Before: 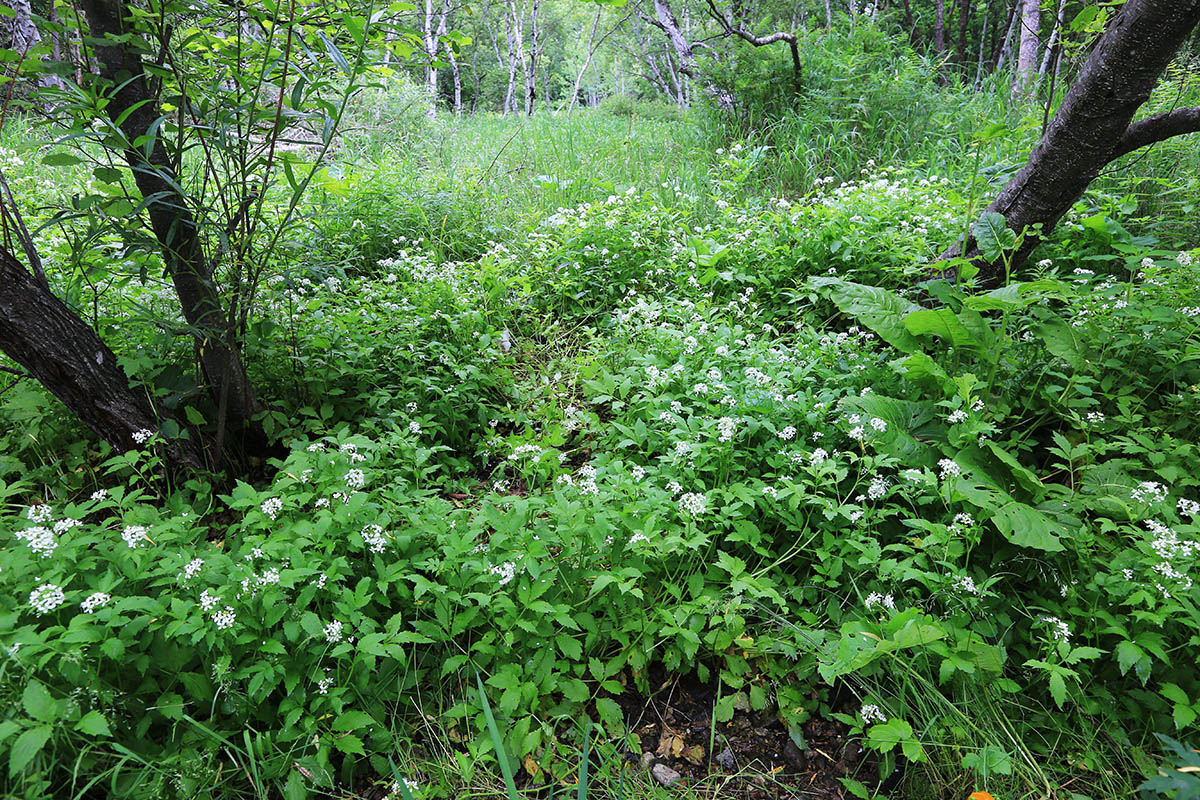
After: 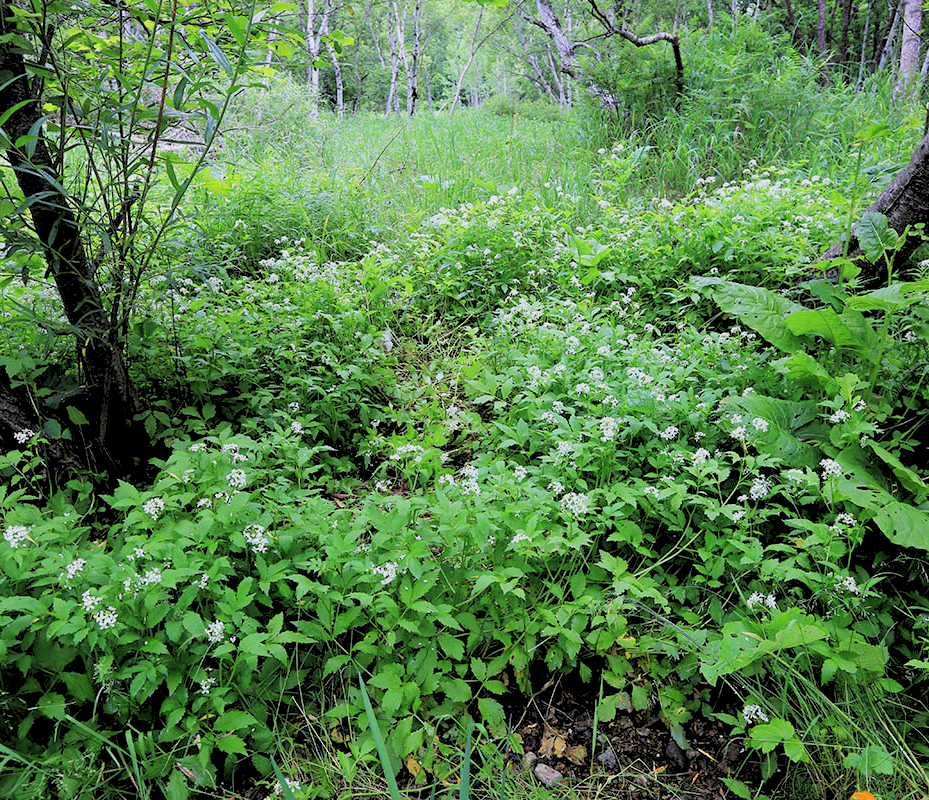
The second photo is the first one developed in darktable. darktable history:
crop: left 9.88%, right 12.664%
rgb levels: preserve colors sum RGB, levels [[0.038, 0.433, 0.934], [0, 0.5, 1], [0, 0.5, 1]]
